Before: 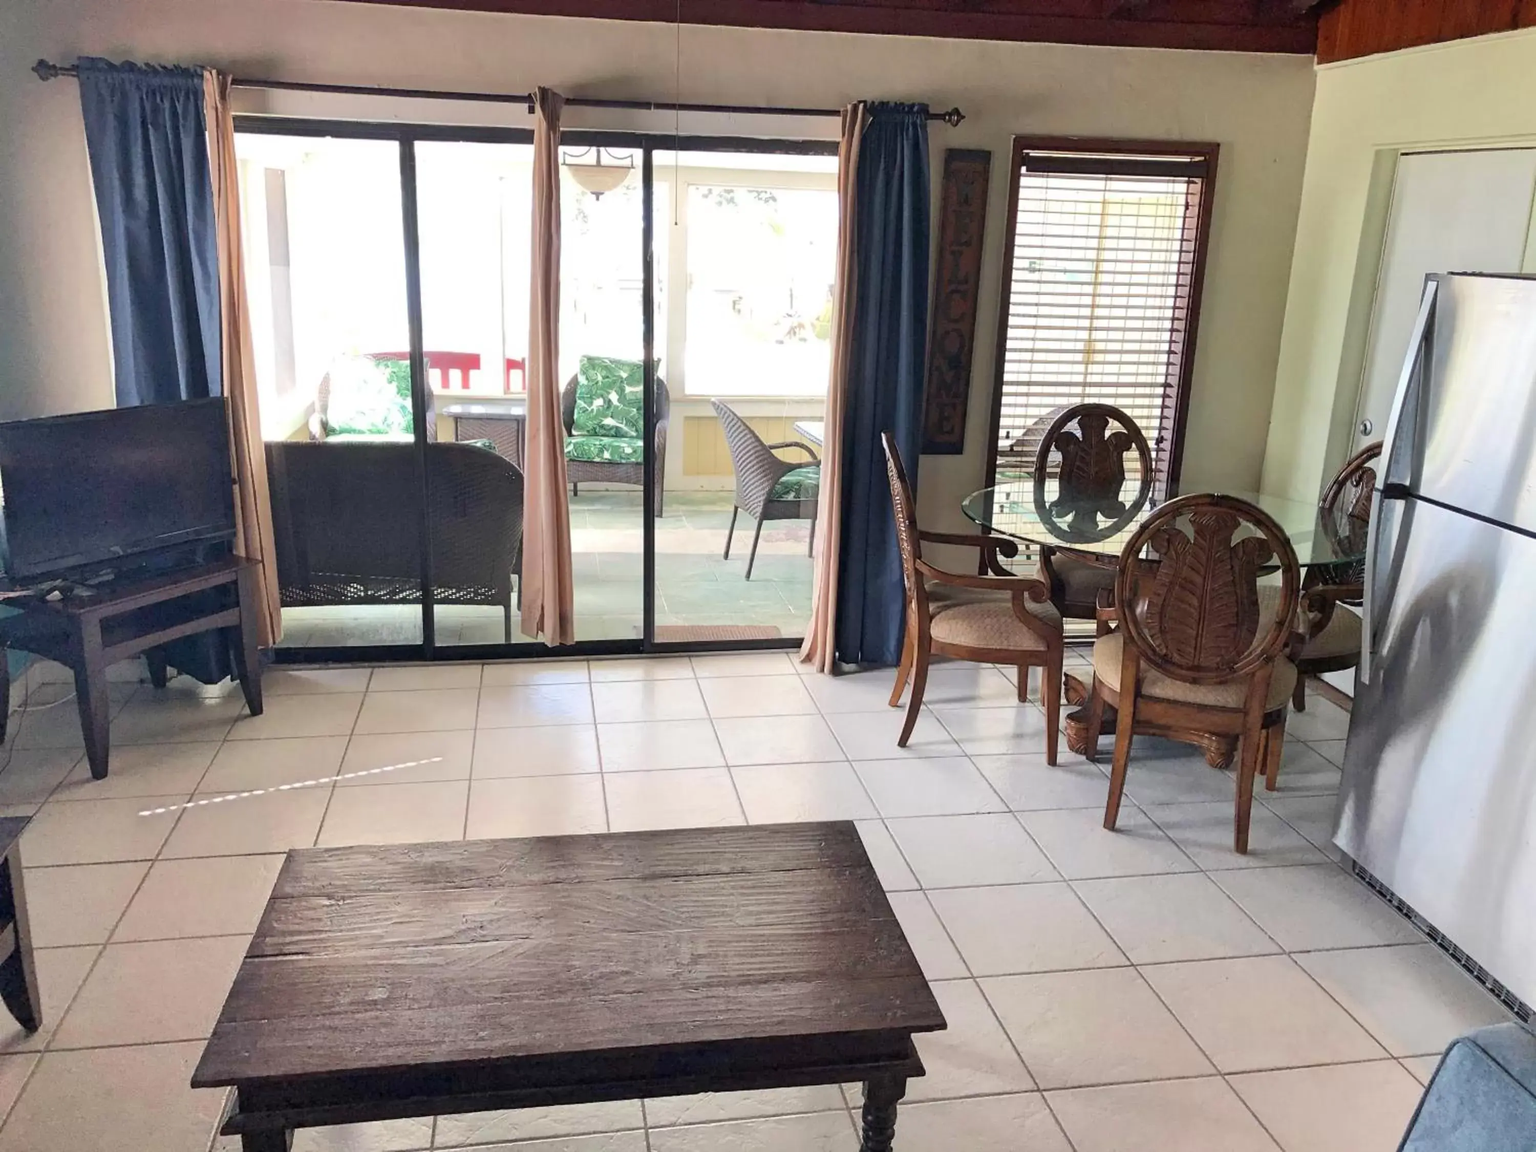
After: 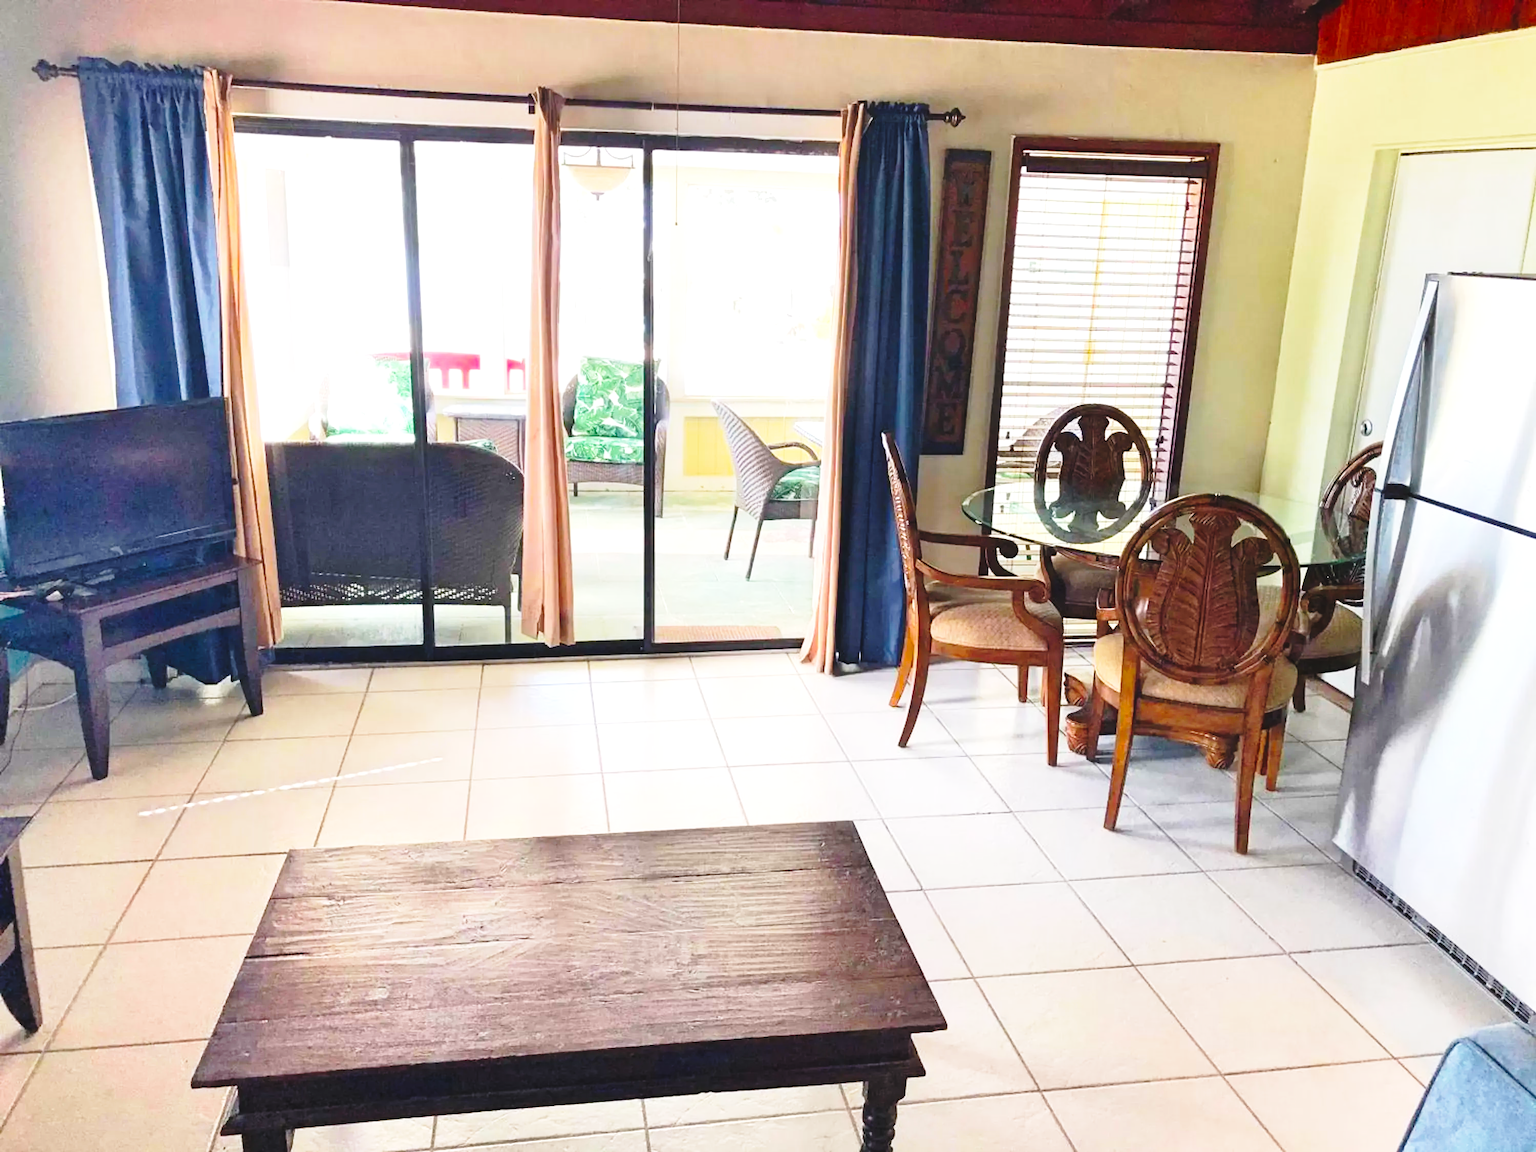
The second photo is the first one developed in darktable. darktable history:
color balance rgb: global offset › luminance 0.76%, perceptual saturation grading › global saturation 73.675%, perceptual saturation grading › shadows -30.185%, perceptual brilliance grading › highlights 10.312%, perceptual brilliance grading › mid-tones 5.389%
base curve: curves: ch0 [(0, 0) (0.028, 0.03) (0.121, 0.232) (0.46, 0.748) (0.859, 0.968) (1, 1)], preserve colors none
